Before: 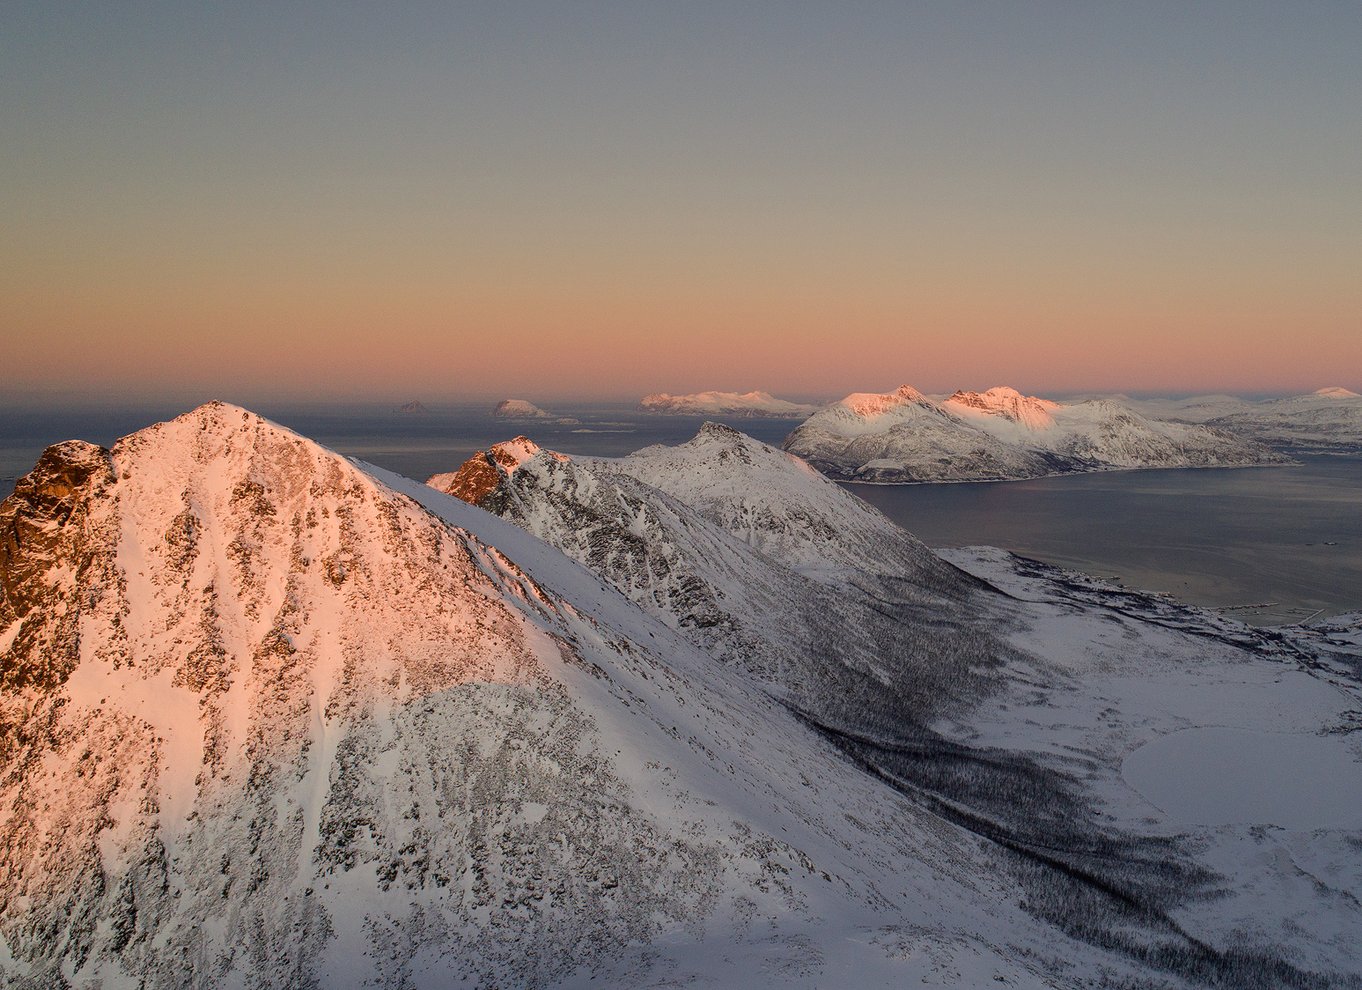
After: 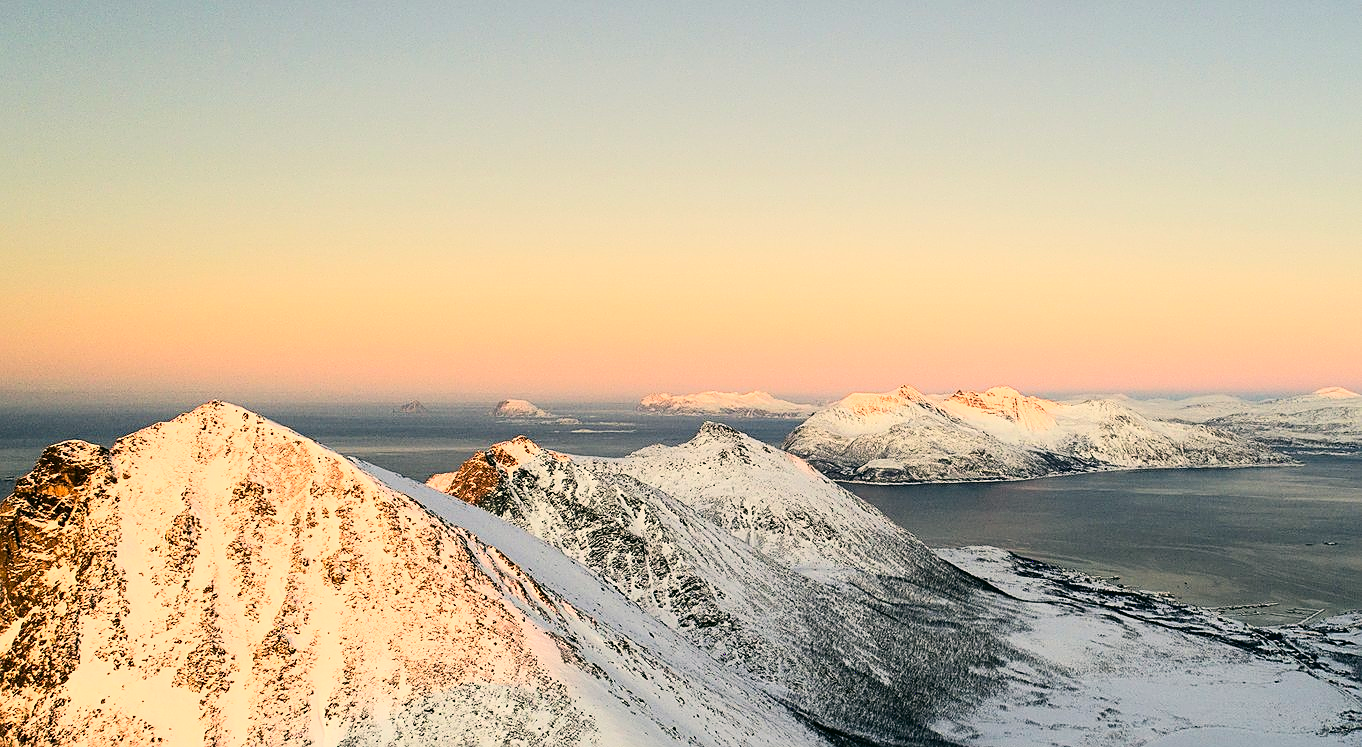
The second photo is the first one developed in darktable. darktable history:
crop: bottom 24.529%
color correction: highlights a* -0.577, highlights b* 9.25, shadows a* -8.8, shadows b* 0.646
base curve: curves: ch0 [(0, 0) (0.007, 0.004) (0.027, 0.03) (0.046, 0.07) (0.207, 0.54) (0.442, 0.872) (0.673, 0.972) (1, 1)]
sharpen: on, module defaults
